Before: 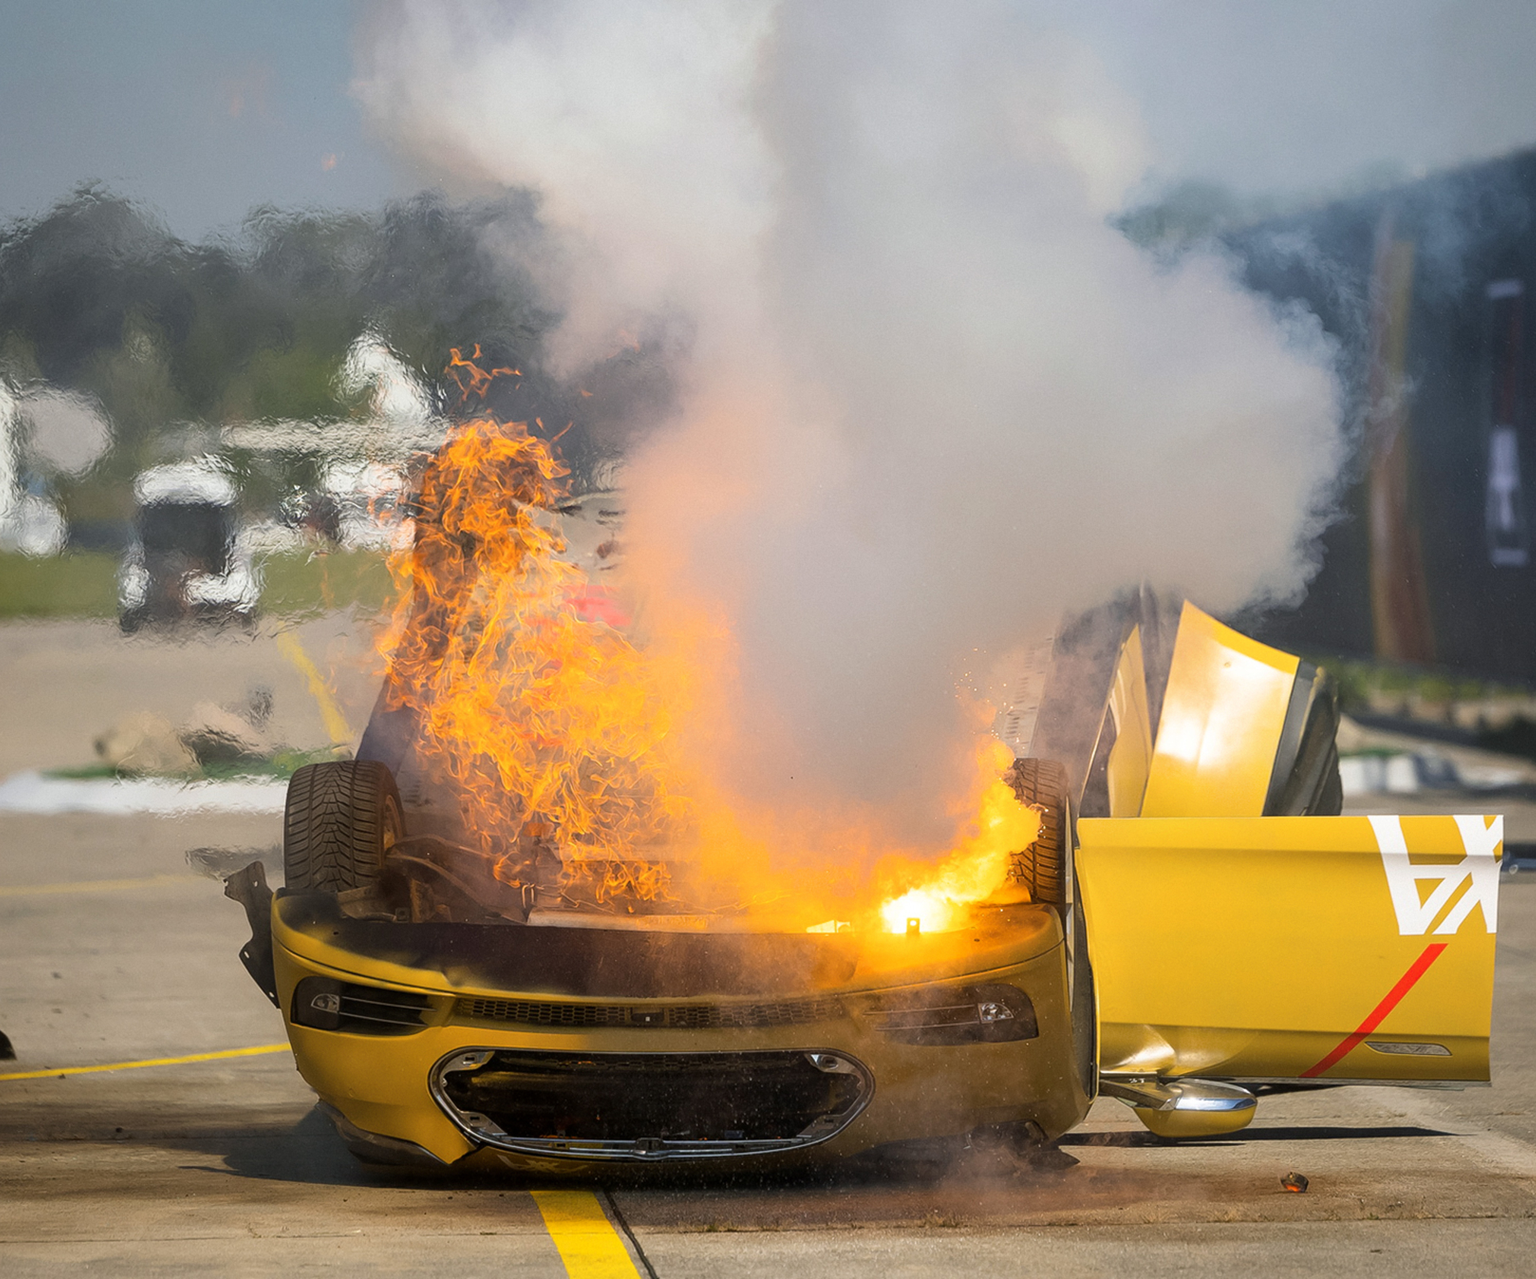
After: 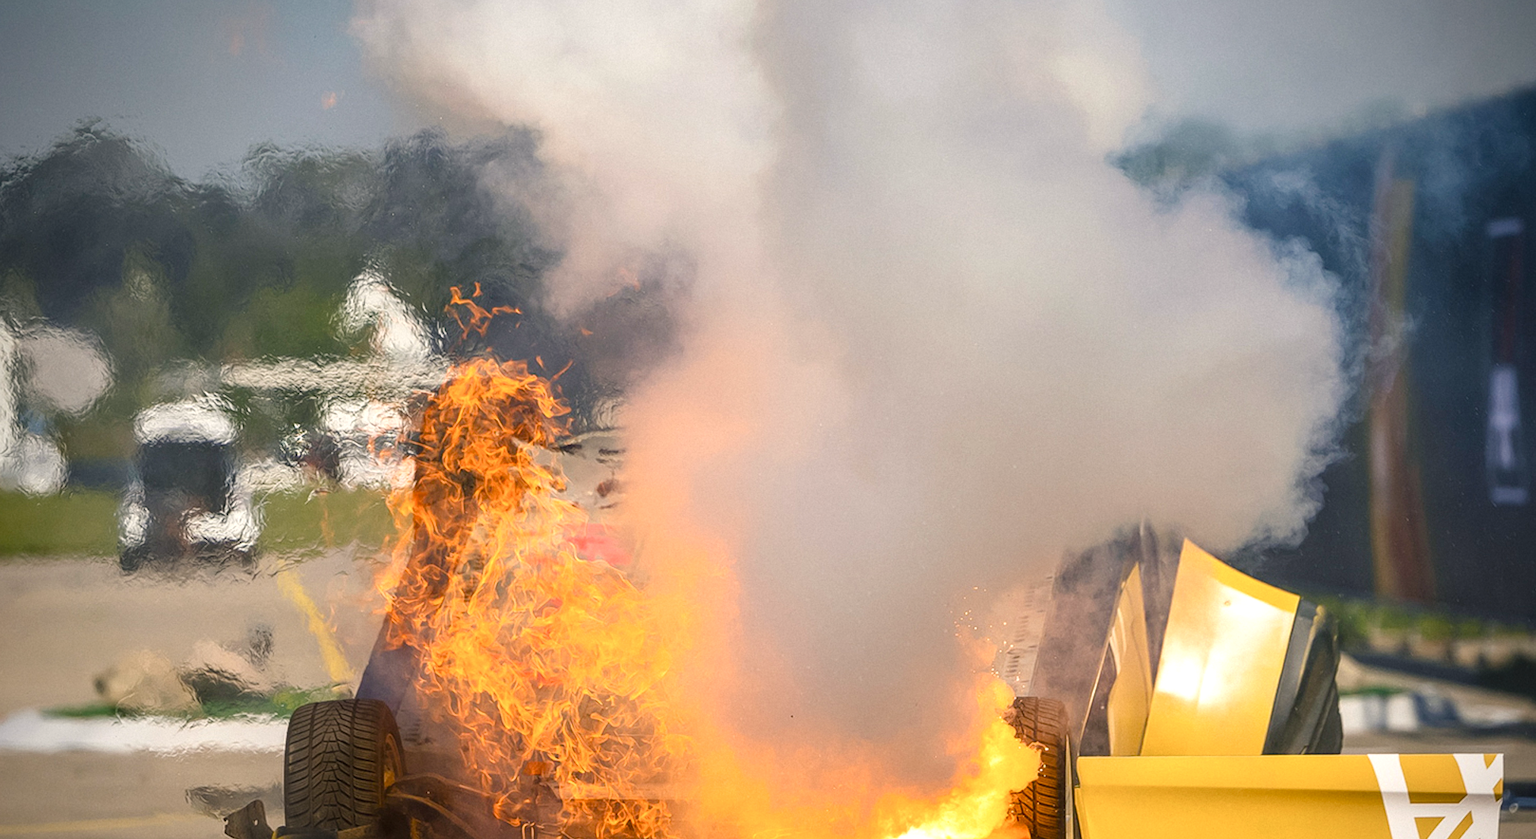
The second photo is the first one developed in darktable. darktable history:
exposure: exposure -0.04 EV, compensate highlight preservation false
color correction: saturation 1.11
crop and rotate: top 4.848%, bottom 29.503%
color balance rgb: shadows lift › chroma 2%, shadows lift › hue 250°, power › hue 326.4°, highlights gain › chroma 2%, highlights gain › hue 64.8°, global offset › luminance 0.5%, global offset › hue 58.8°, perceptual saturation grading › highlights -25%, perceptual saturation grading › shadows 30%, global vibrance 15%
local contrast: on, module defaults
vignetting: brightness -0.629, saturation -0.007, center (-0.028, 0.239)
color balance: contrast 8.5%, output saturation 105%
